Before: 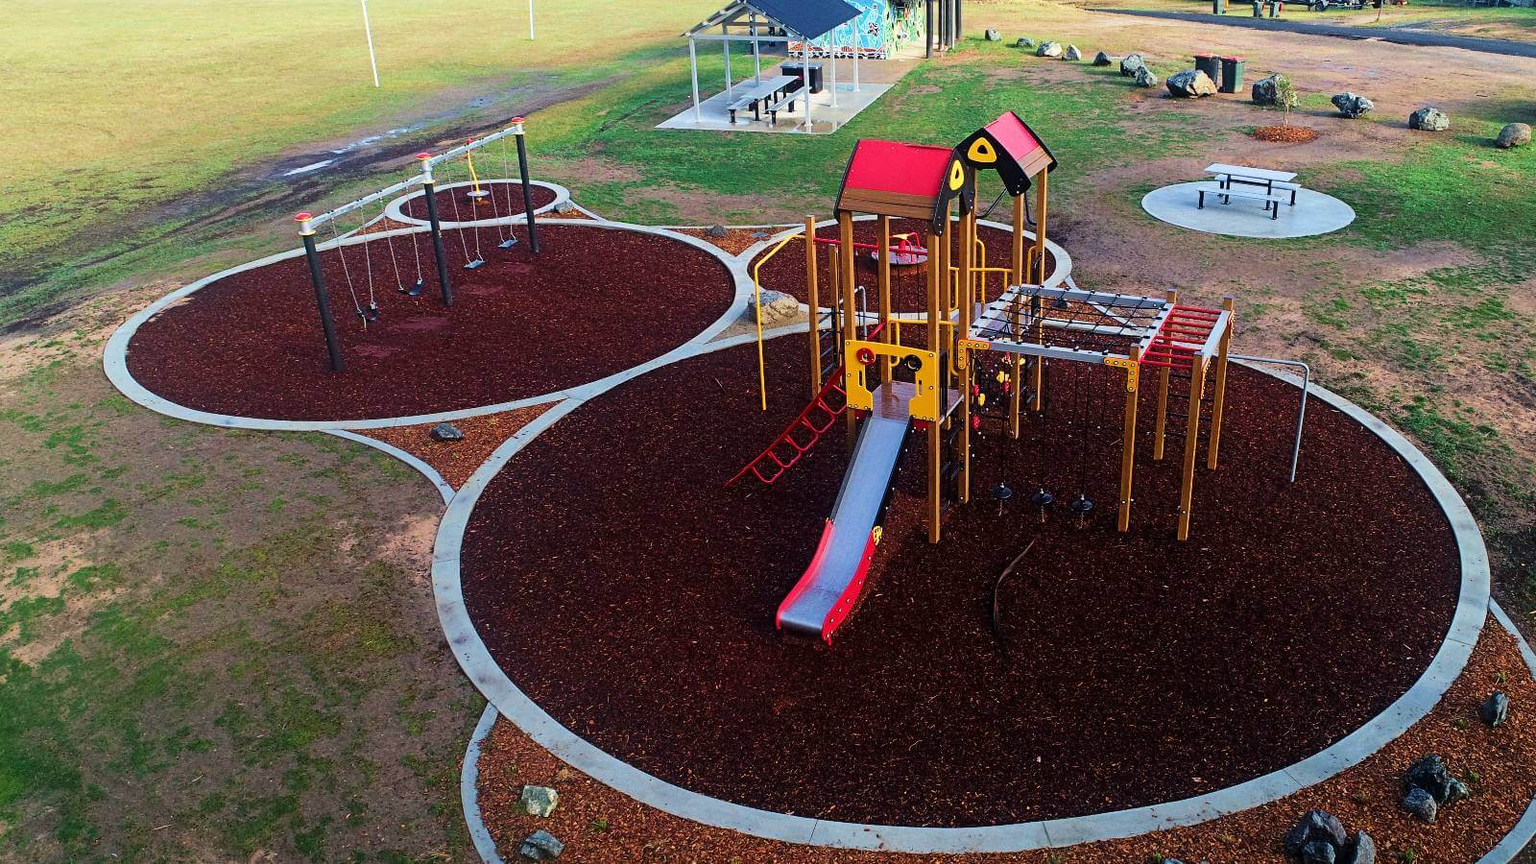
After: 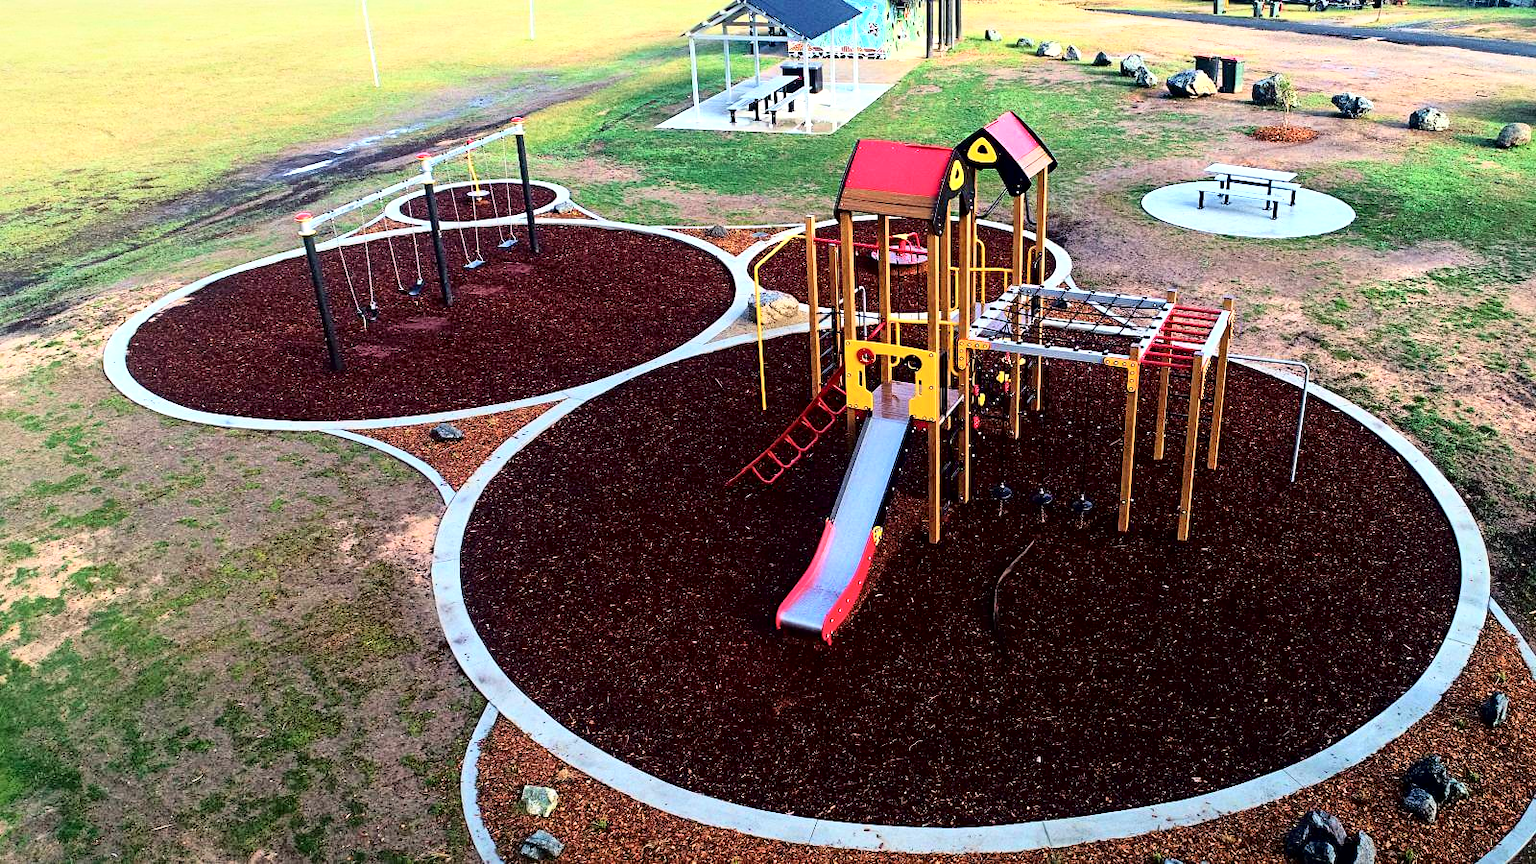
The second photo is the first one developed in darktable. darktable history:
local contrast: mode bilateral grid, contrast 51, coarseness 50, detail 150%, midtone range 0.2
tone curve: curves: ch0 [(0, 0.016) (0.11, 0.039) (0.259, 0.235) (0.383, 0.437) (0.499, 0.597) (0.733, 0.867) (0.843, 0.948) (1, 1)], color space Lab, independent channels, preserve colors none
contrast brightness saturation: contrast 0.07, brightness 0.082, saturation 0.182
